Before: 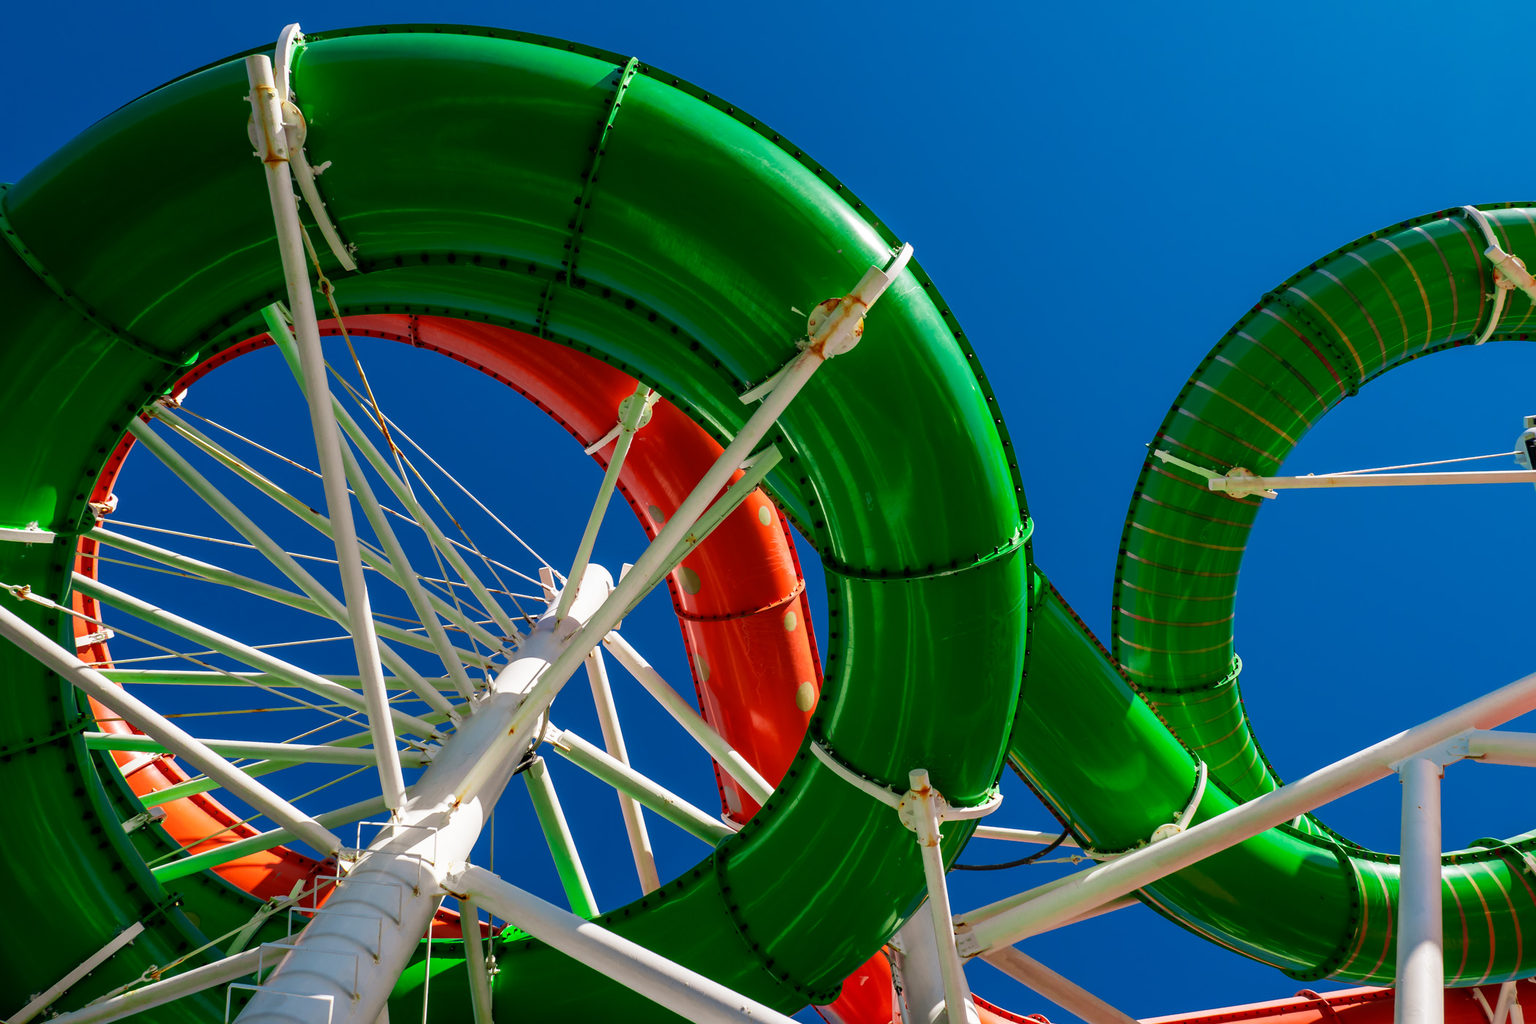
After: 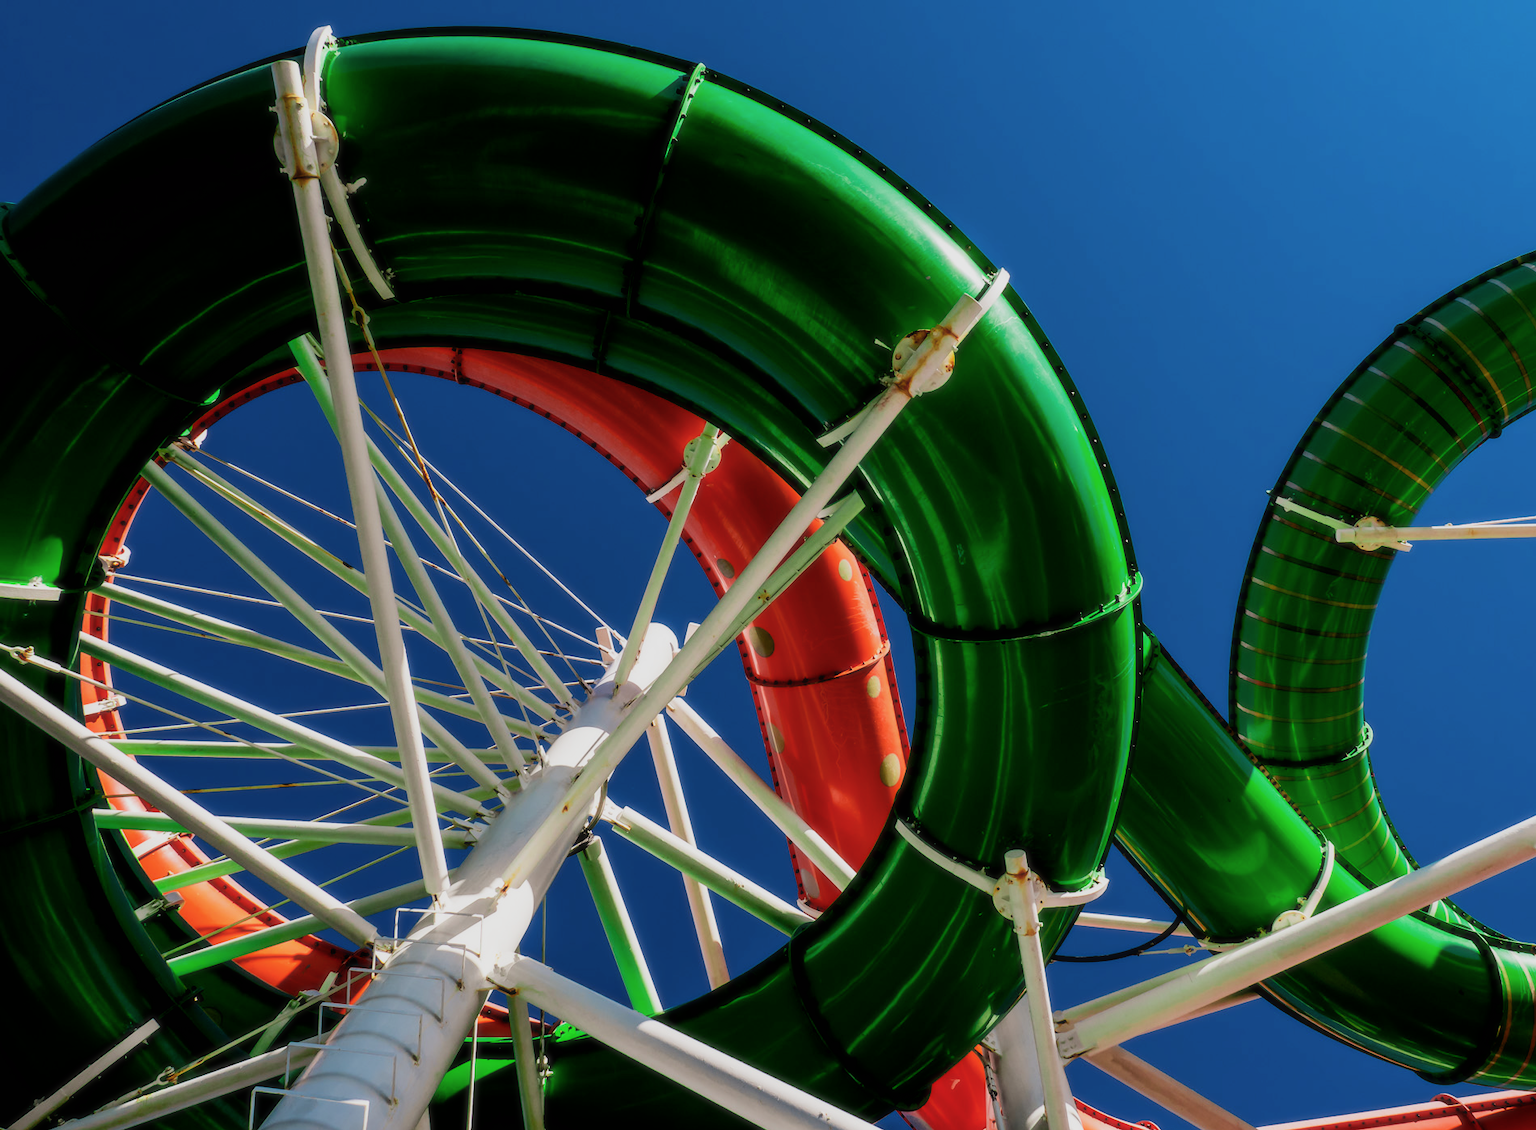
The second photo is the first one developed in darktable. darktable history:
crop: right 9.509%, bottom 0.031%
soften: size 10%, saturation 50%, brightness 0.2 EV, mix 10%
filmic rgb: black relative exposure -5 EV, hardness 2.88, contrast 1.3, highlights saturation mix -30%
exposure: black level correction 0.01, exposure 0.014 EV, compensate highlight preservation false
